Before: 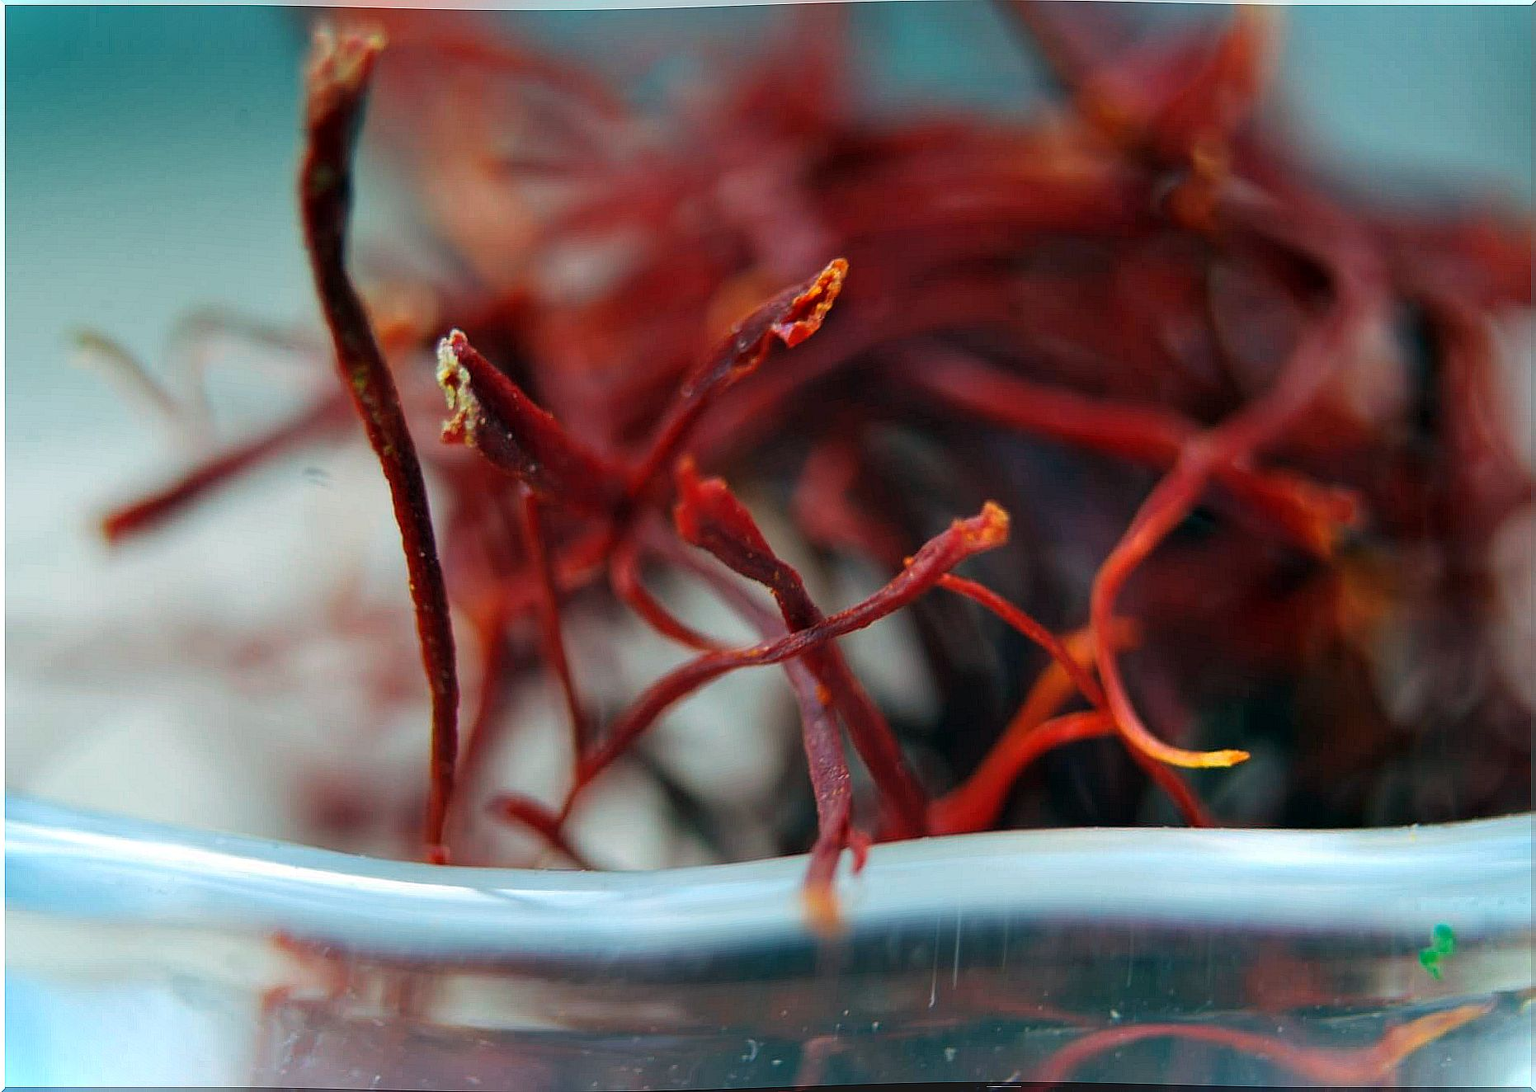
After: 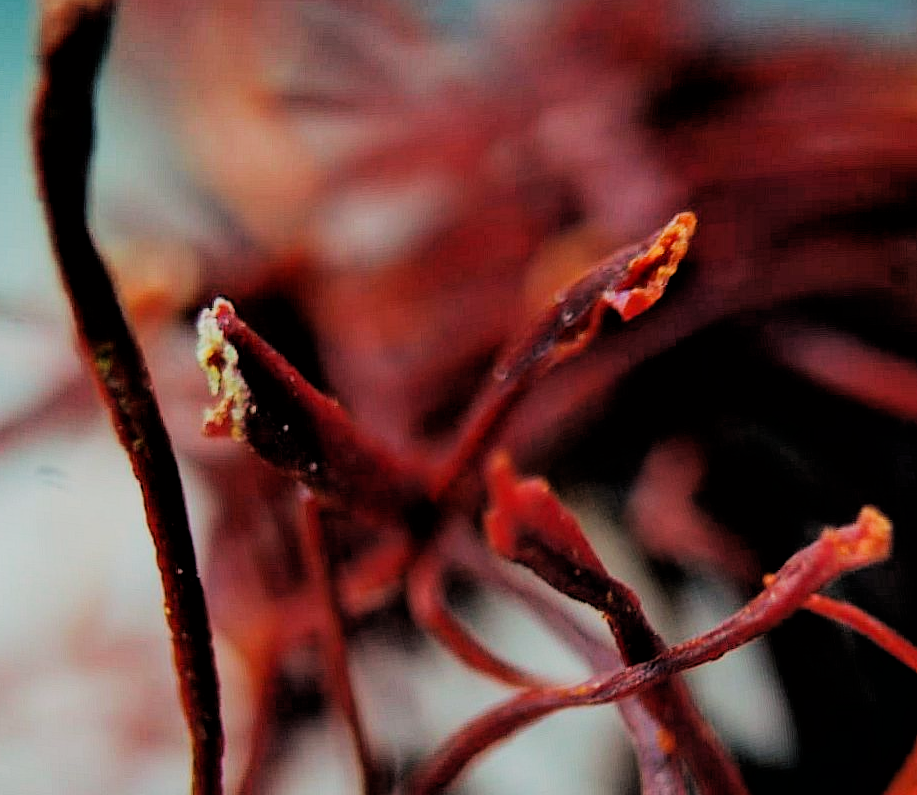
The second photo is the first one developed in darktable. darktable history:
crop: left 17.835%, top 7.675%, right 32.881%, bottom 32.213%
filmic rgb: black relative exposure -3.21 EV, white relative exposure 7.02 EV, hardness 1.46, contrast 1.35
exposure: exposure 0.367 EV, compensate highlight preservation false
